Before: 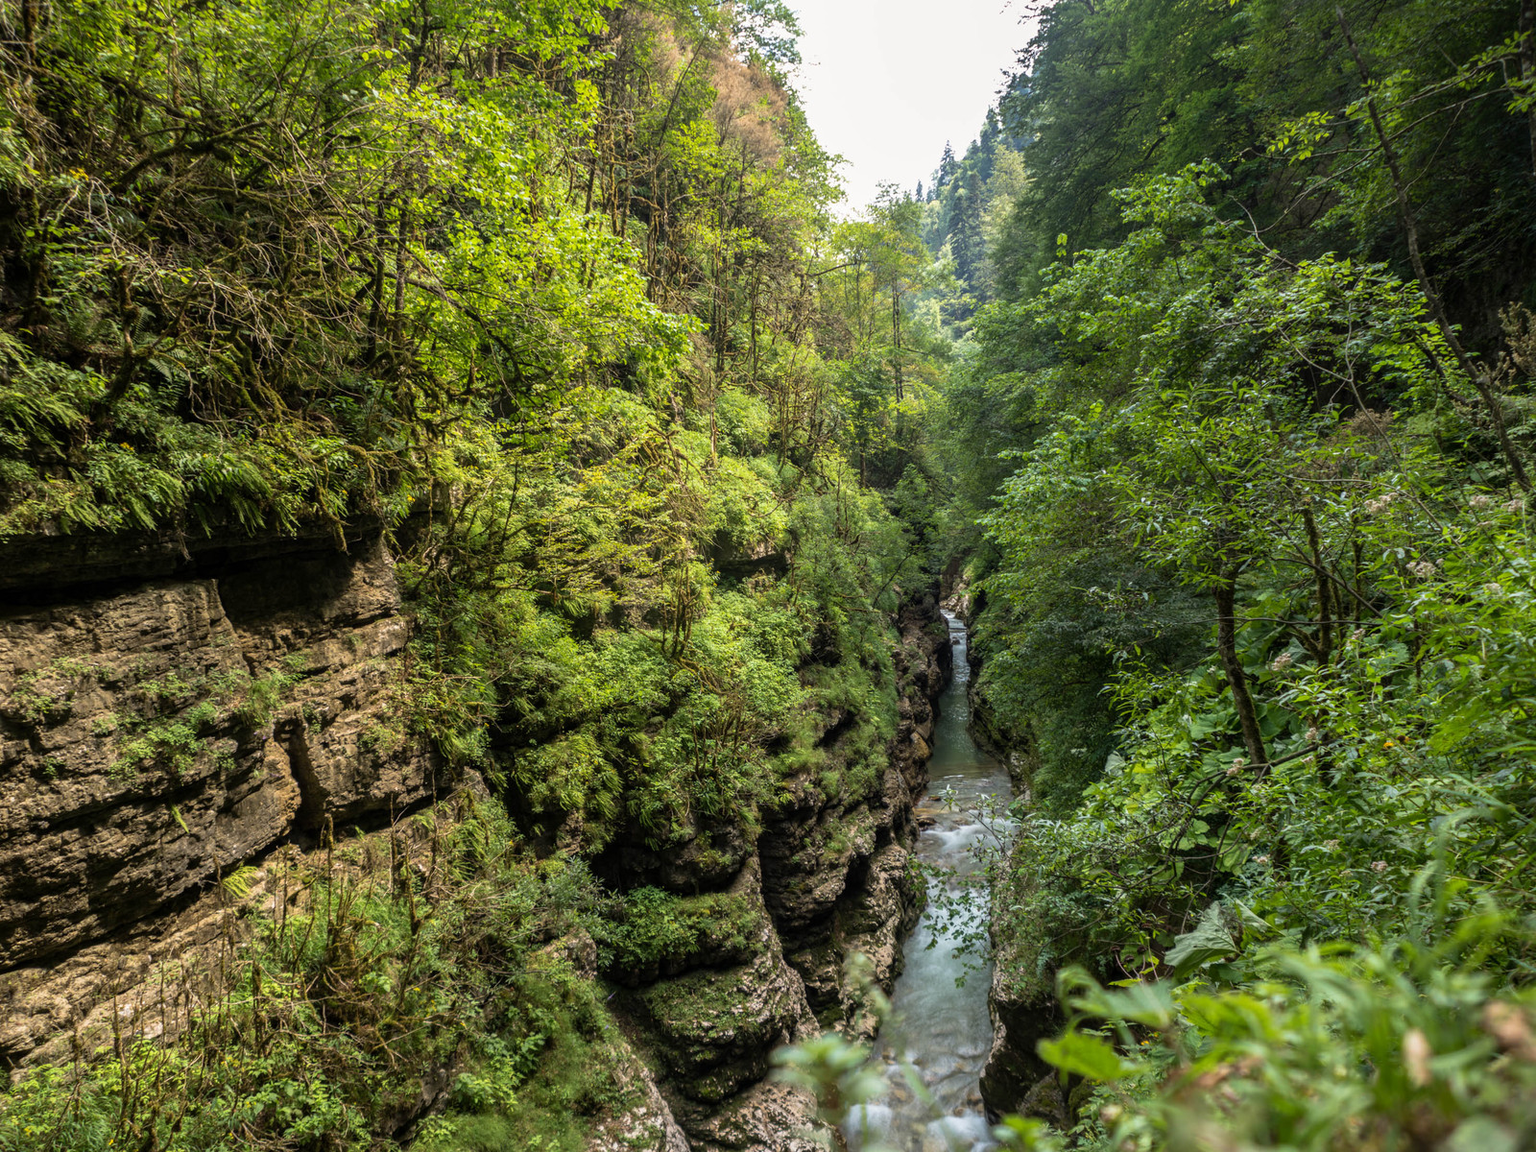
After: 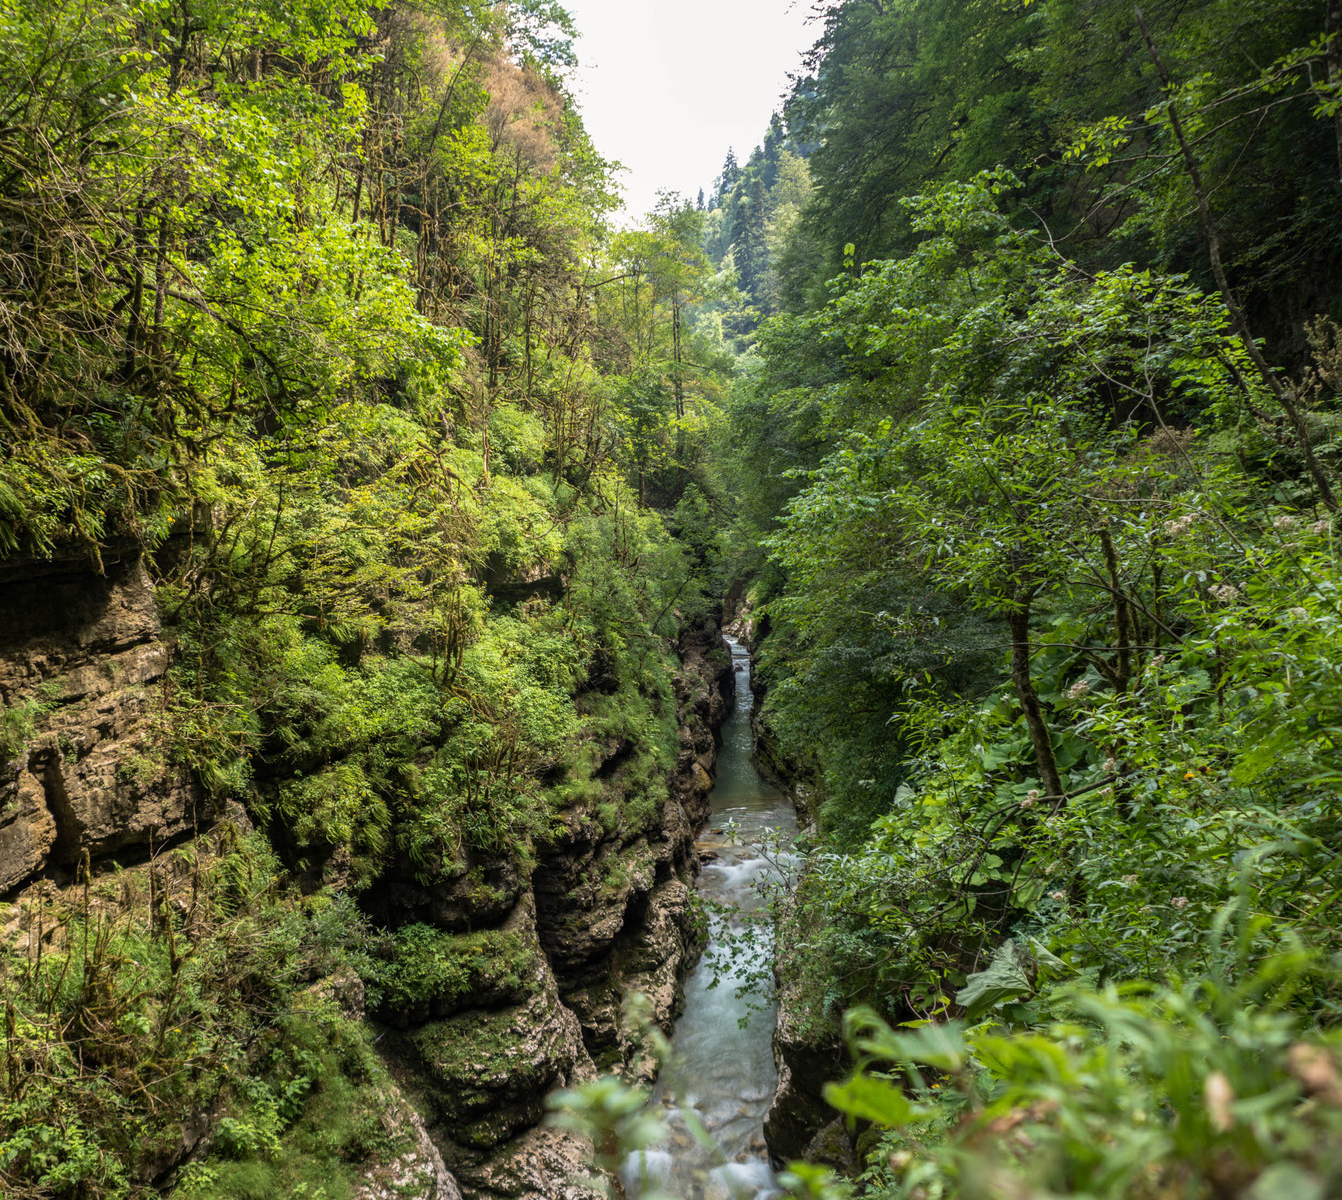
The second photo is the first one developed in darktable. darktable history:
crop: left 16.091%
